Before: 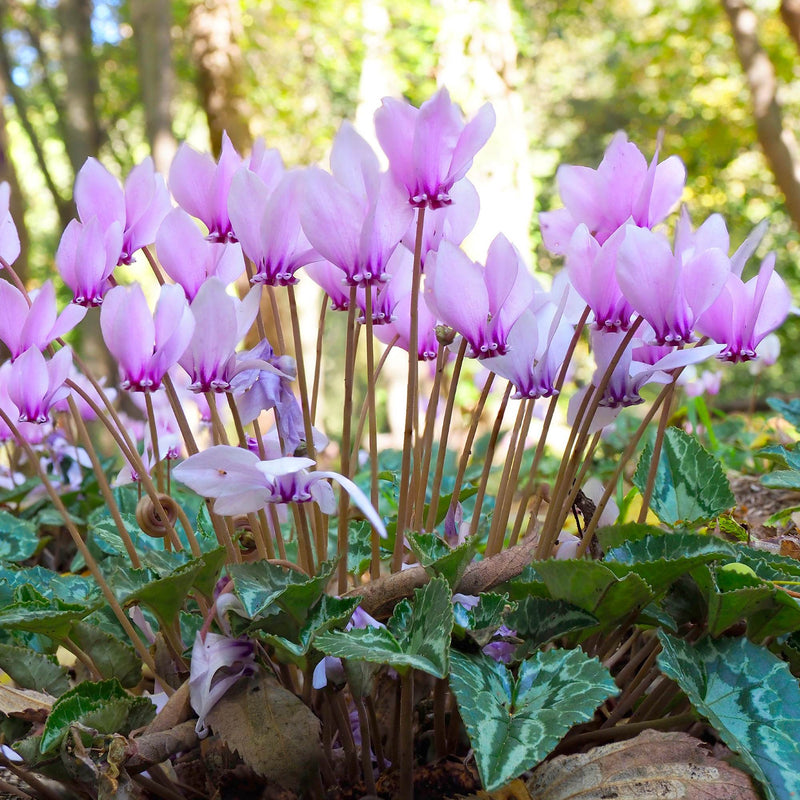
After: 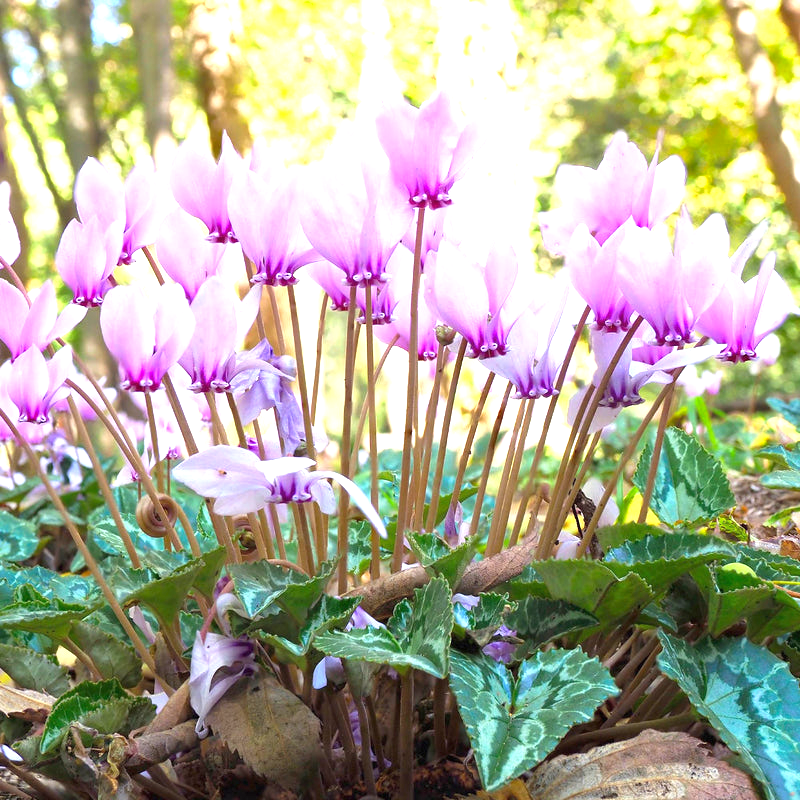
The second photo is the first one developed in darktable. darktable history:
shadows and highlights: shadows 25.34, highlights -23.68
exposure: black level correction 0, exposure 1.025 EV, compensate highlight preservation false
